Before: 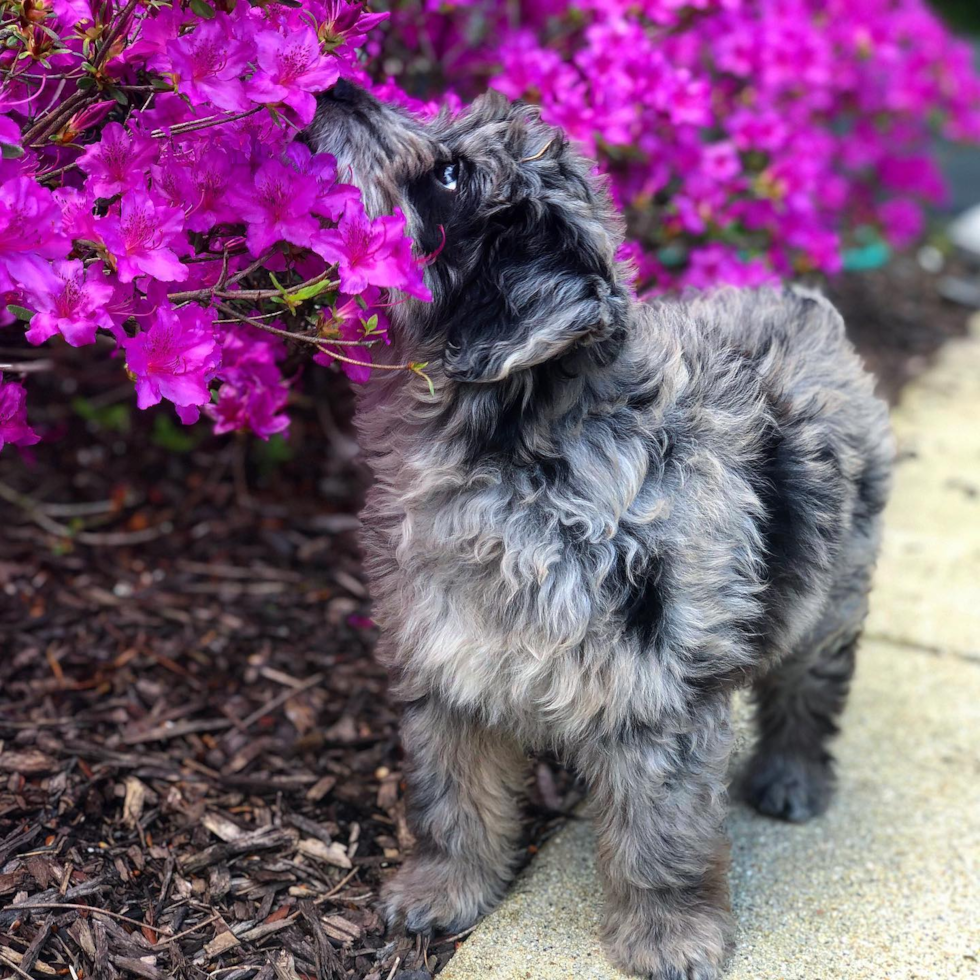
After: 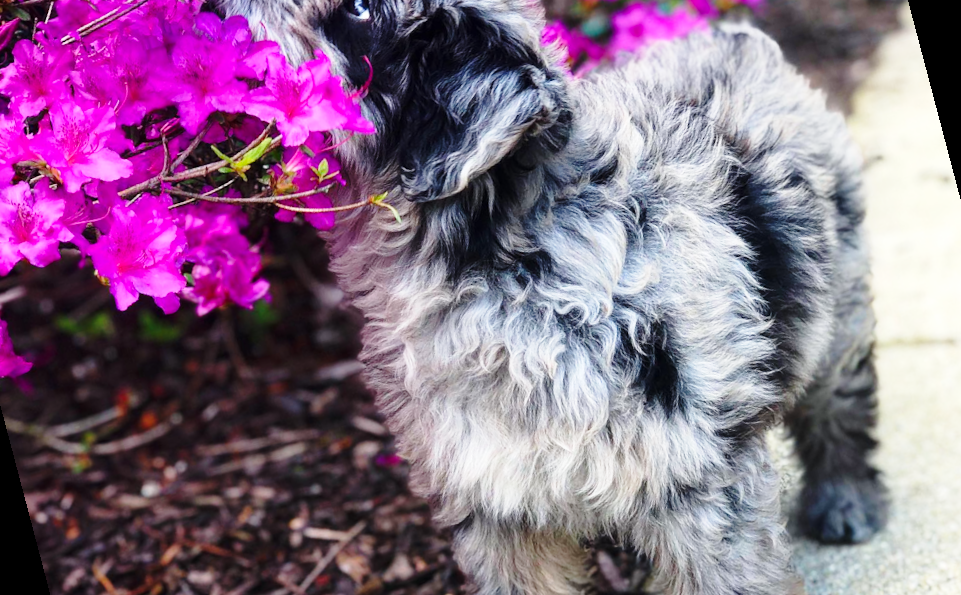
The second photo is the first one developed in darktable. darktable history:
rotate and perspective: rotation -14.8°, crop left 0.1, crop right 0.903, crop top 0.25, crop bottom 0.748
base curve: curves: ch0 [(0, 0) (0.028, 0.03) (0.121, 0.232) (0.46, 0.748) (0.859, 0.968) (1, 1)], preserve colors none
